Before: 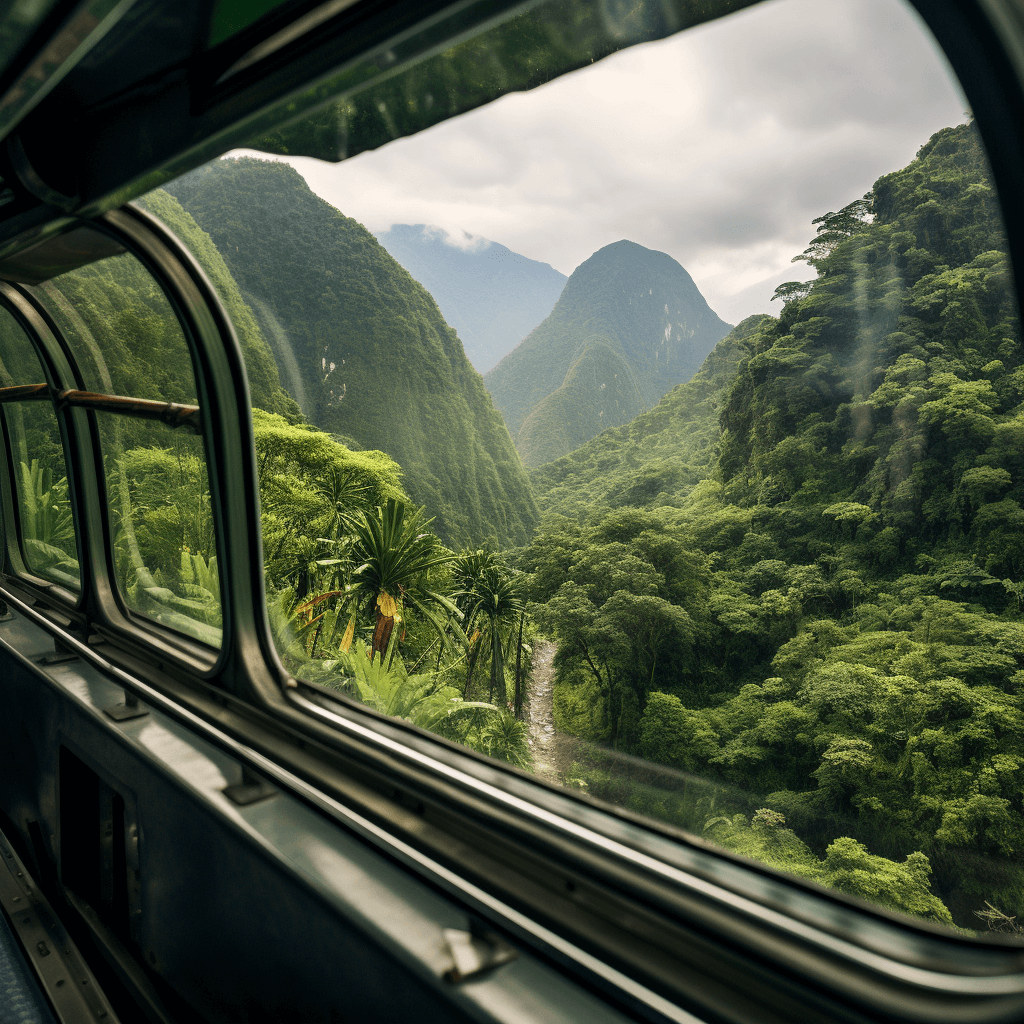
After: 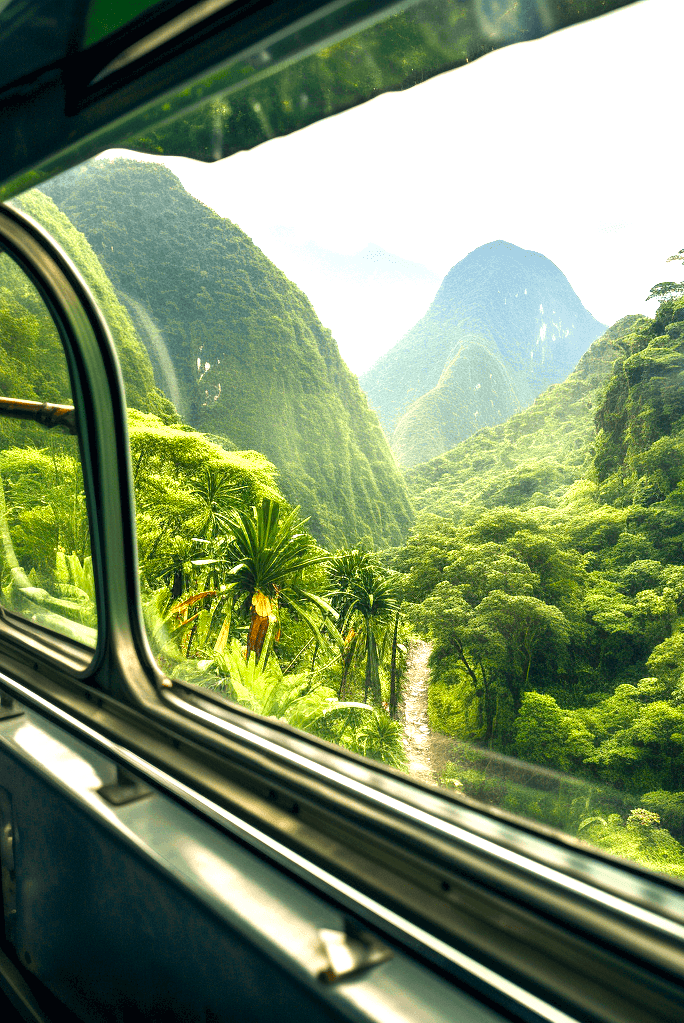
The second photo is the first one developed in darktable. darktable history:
velvia: strength 31.91%, mid-tones bias 0.206
crop and rotate: left 12.272%, right 20.838%
exposure: black level correction 0, exposure 1.288 EV, compensate highlight preservation false
tone curve: preserve colors none
